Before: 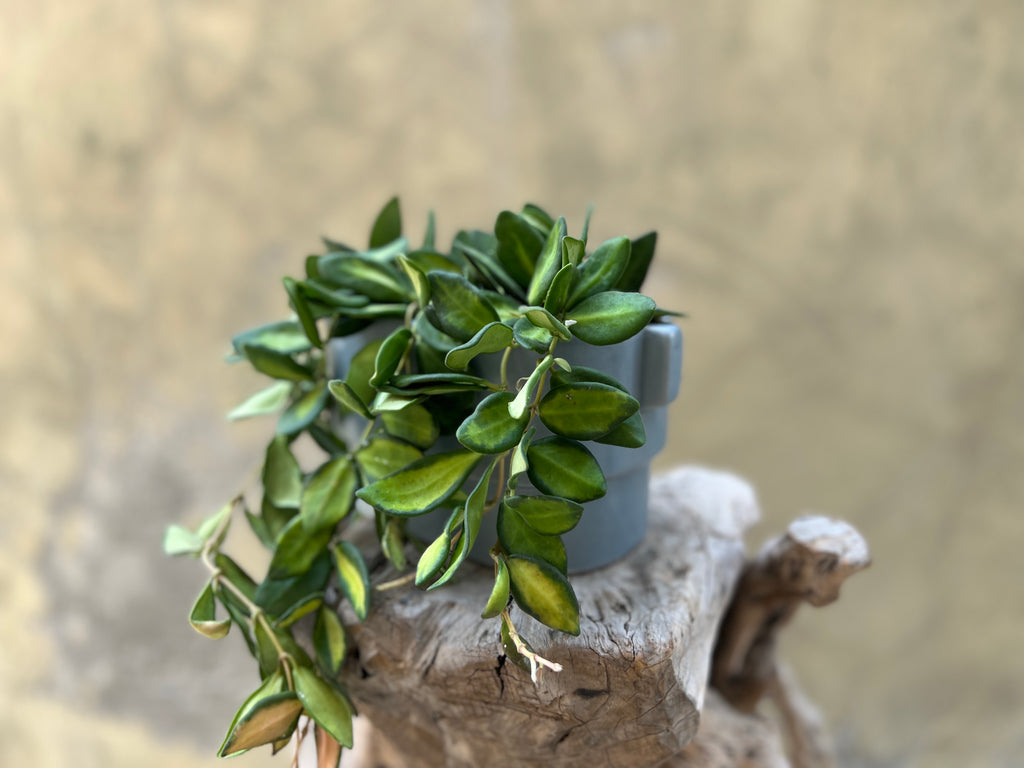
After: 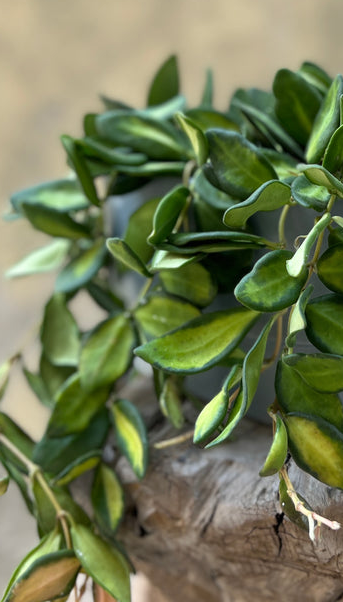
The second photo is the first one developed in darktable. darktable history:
crop and rotate: left 21.77%, top 18.528%, right 44.676%, bottom 2.997%
shadows and highlights: shadows 32, highlights -32, soften with gaussian
